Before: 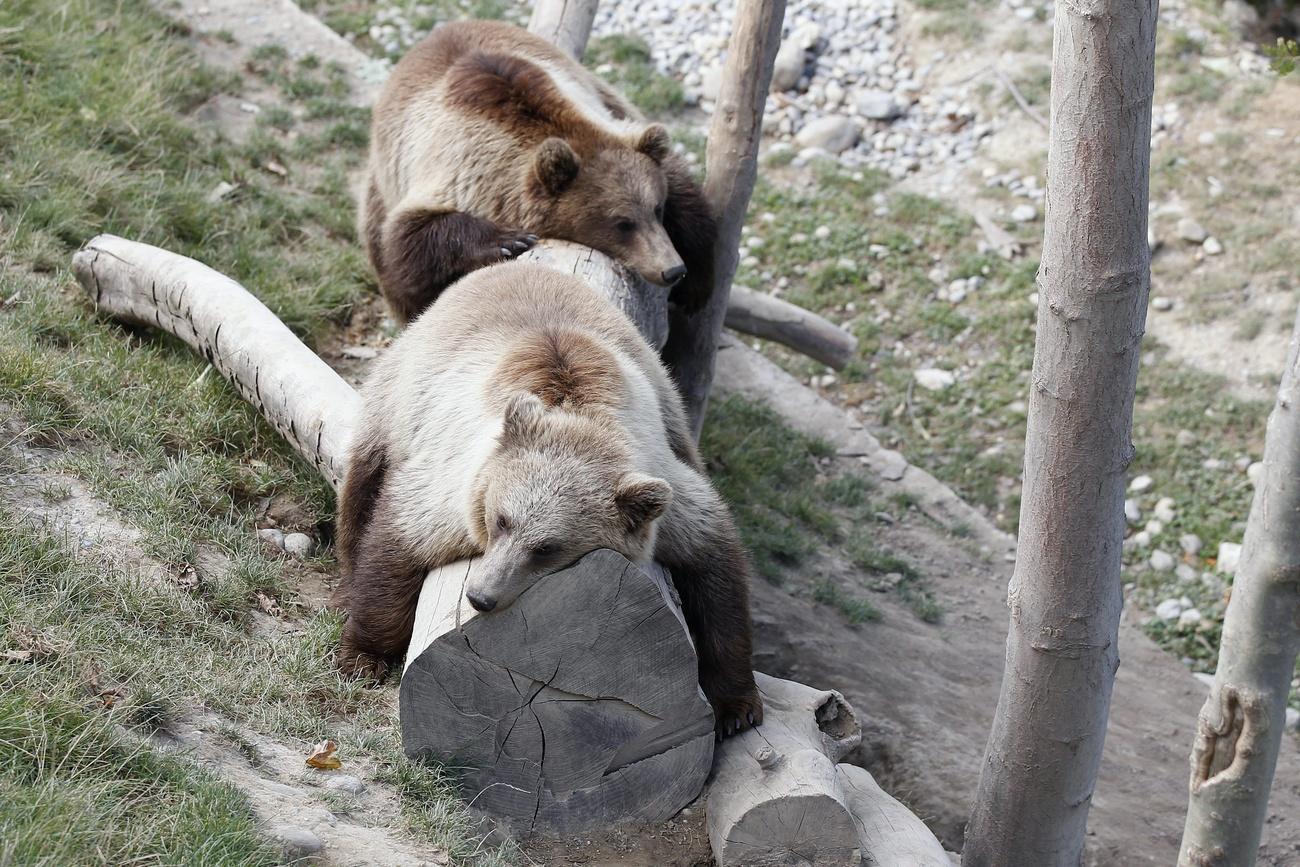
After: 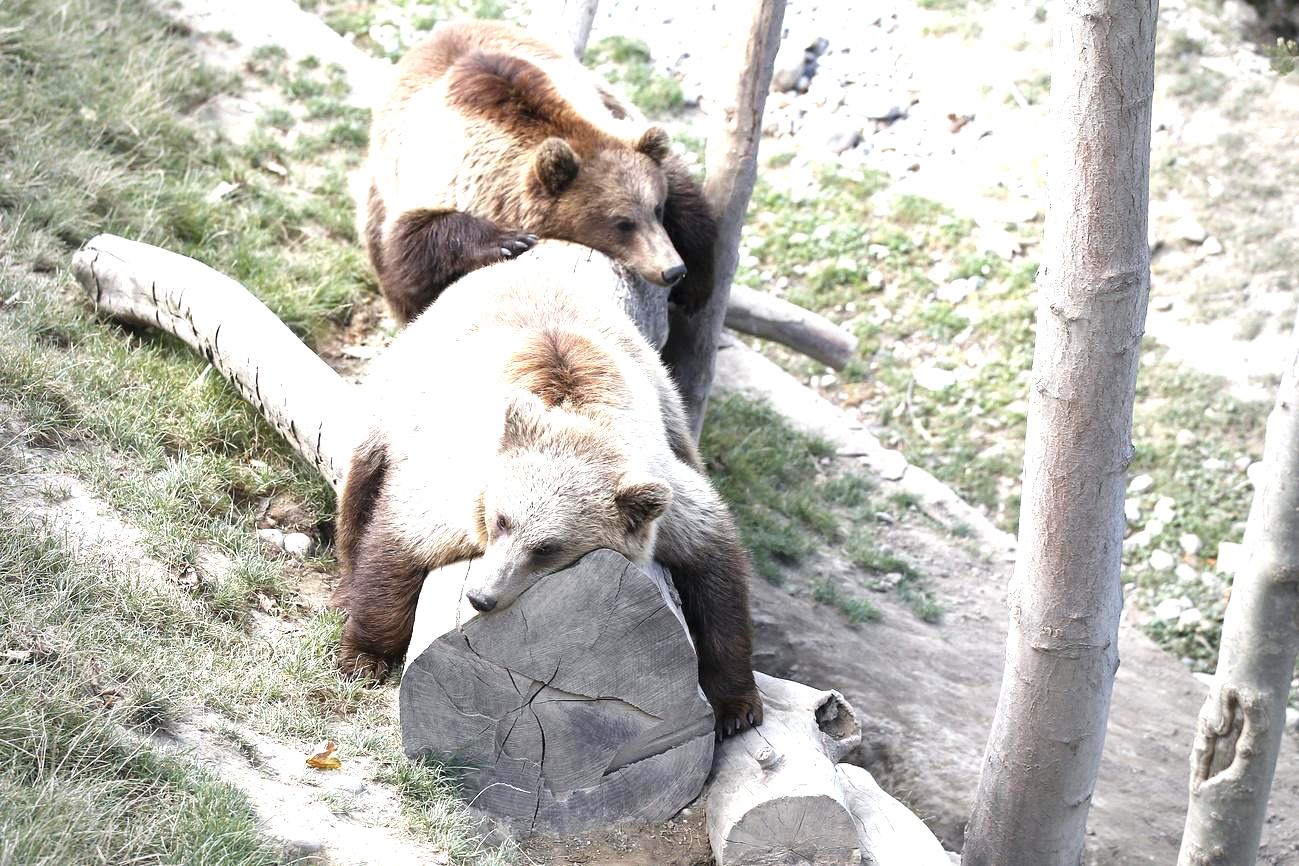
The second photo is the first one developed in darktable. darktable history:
vignetting: fall-off start 75.86%, fall-off radius 27.42%, brightness -0.291, width/height ratio 0.968
exposure: black level correction 0, exposure 1.351 EV, compensate highlight preservation false
